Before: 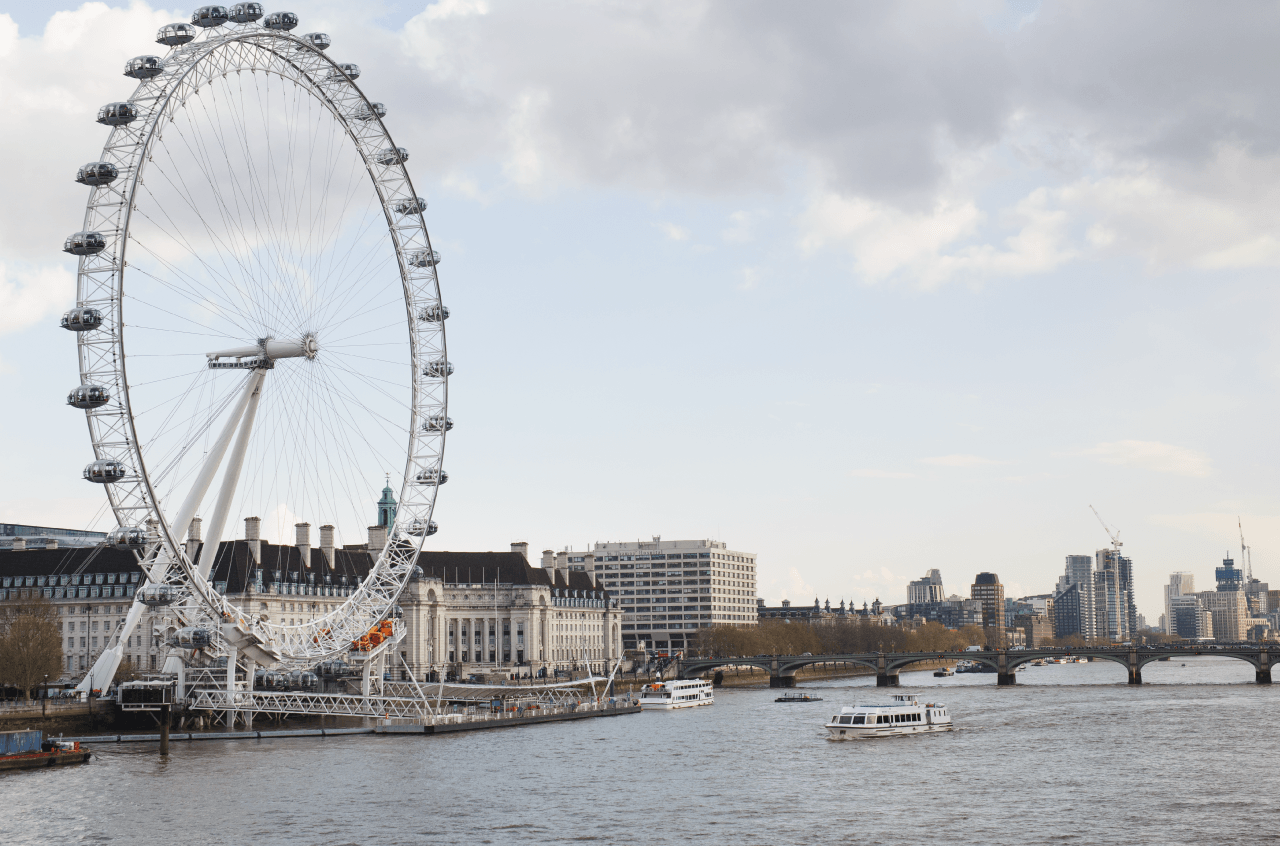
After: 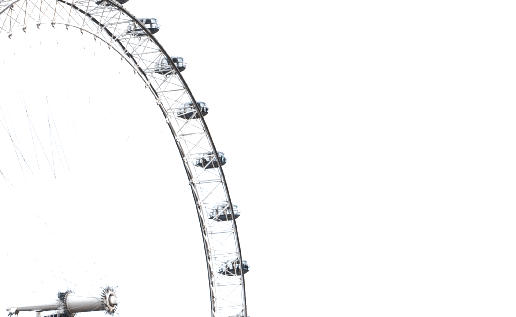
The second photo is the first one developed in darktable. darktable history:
shadows and highlights: shadows 37.37, highlights -26.99, soften with gaussian
crop: left 15.637%, top 5.438%, right 43.992%, bottom 57.013%
exposure: exposure 0.603 EV, compensate highlight preservation false
tone equalizer: -8 EV -0.417 EV, -7 EV -0.418 EV, -6 EV -0.339 EV, -5 EV -0.187 EV, -3 EV 0.202 EV, -2 EV 0.337 EV, -1 EV 0.377 EV, +0 EV 0.429 EV, edges refinement/feathering 500, mask exposure compensation -1.57 EV, preserve details no
